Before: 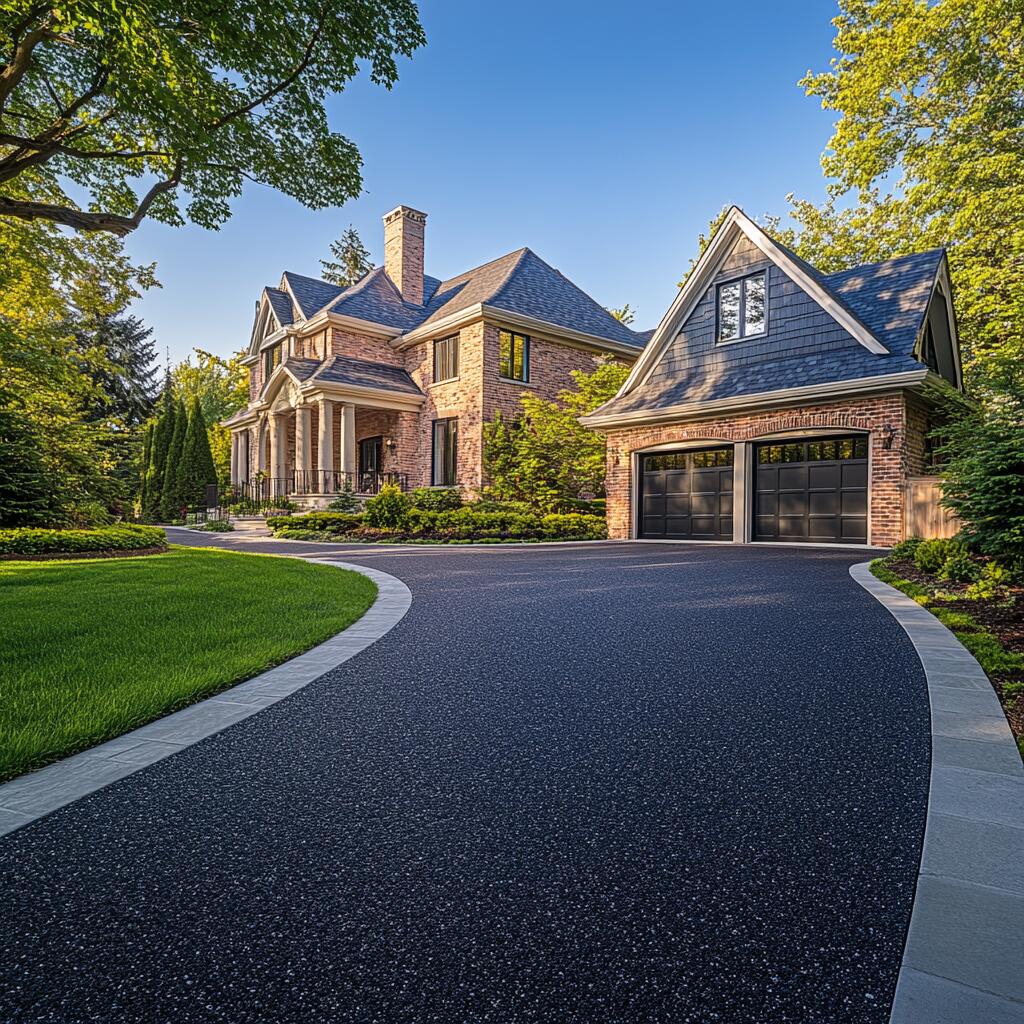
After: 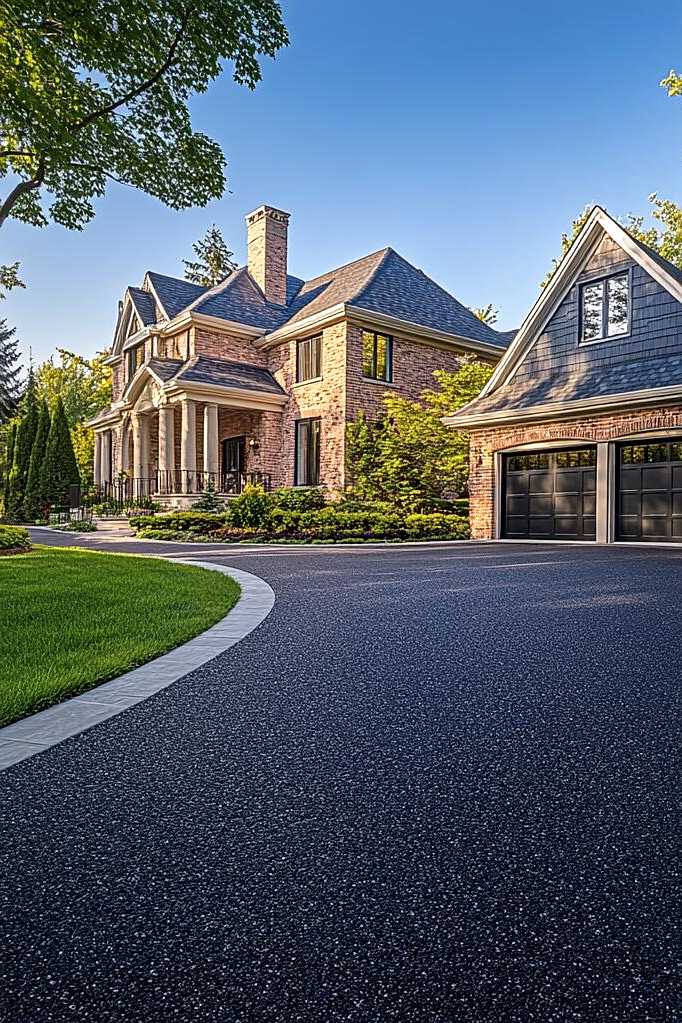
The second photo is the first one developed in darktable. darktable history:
crop and rotate: left 13.409%, right 19.924%
local contrast: mode bilateral grid, contrast 20, coarseness 100, detail 150%, midtone range 0.2
tone equalizer: on, module defaults
sharpen: radius 1.458, amount 0.398, threshold 1.271
